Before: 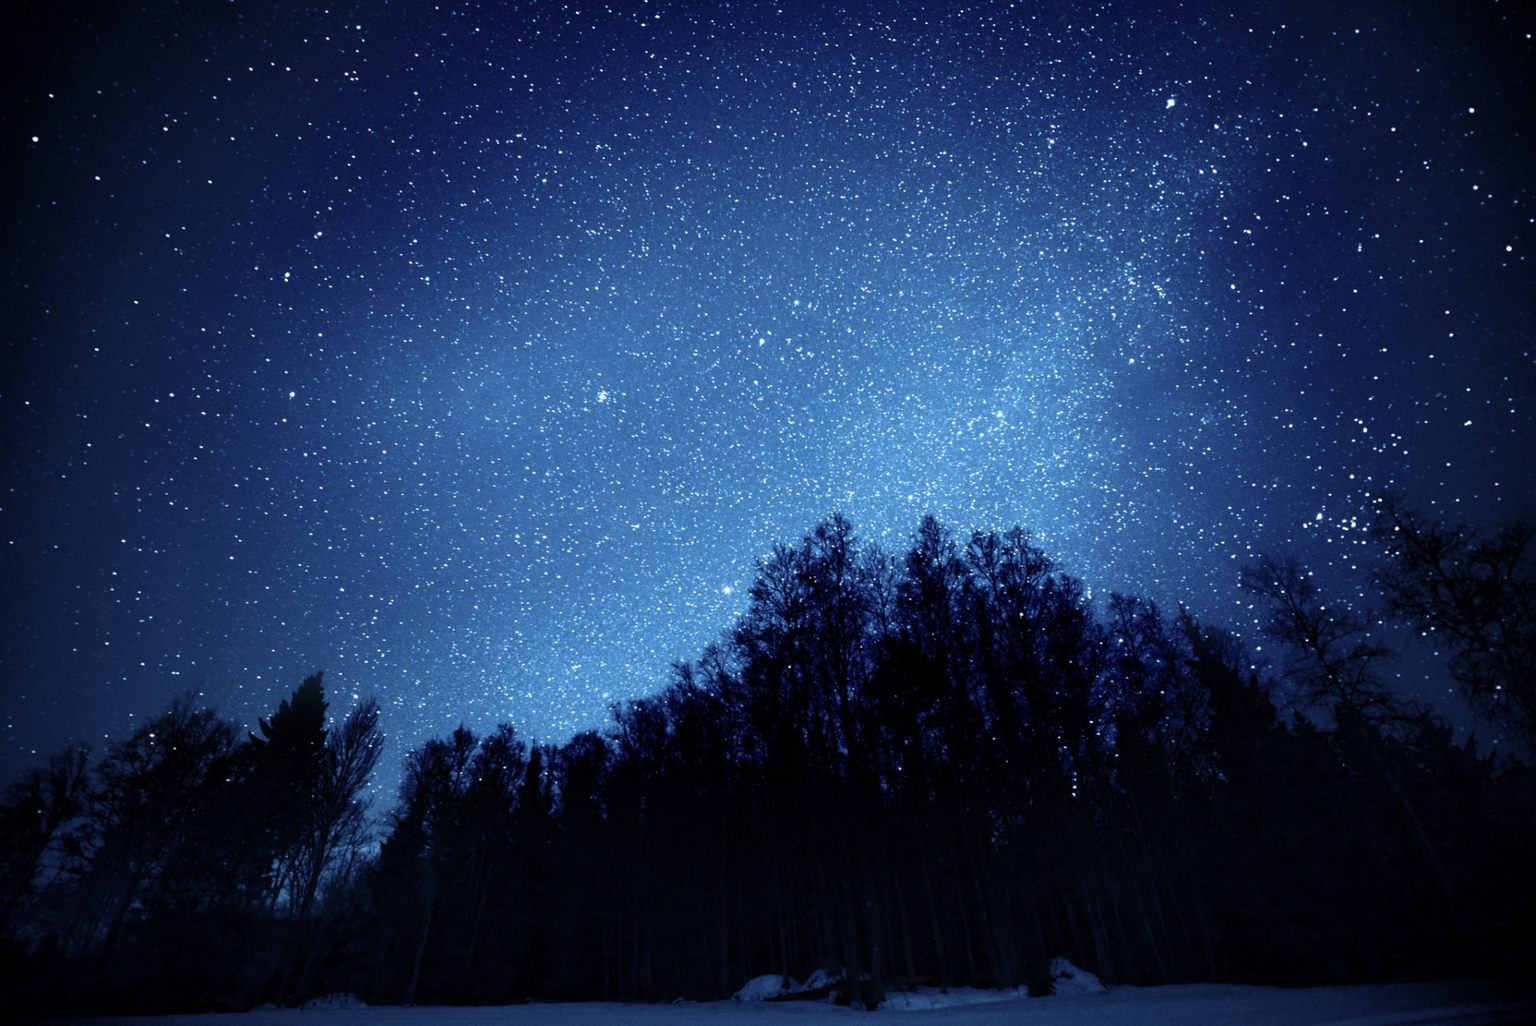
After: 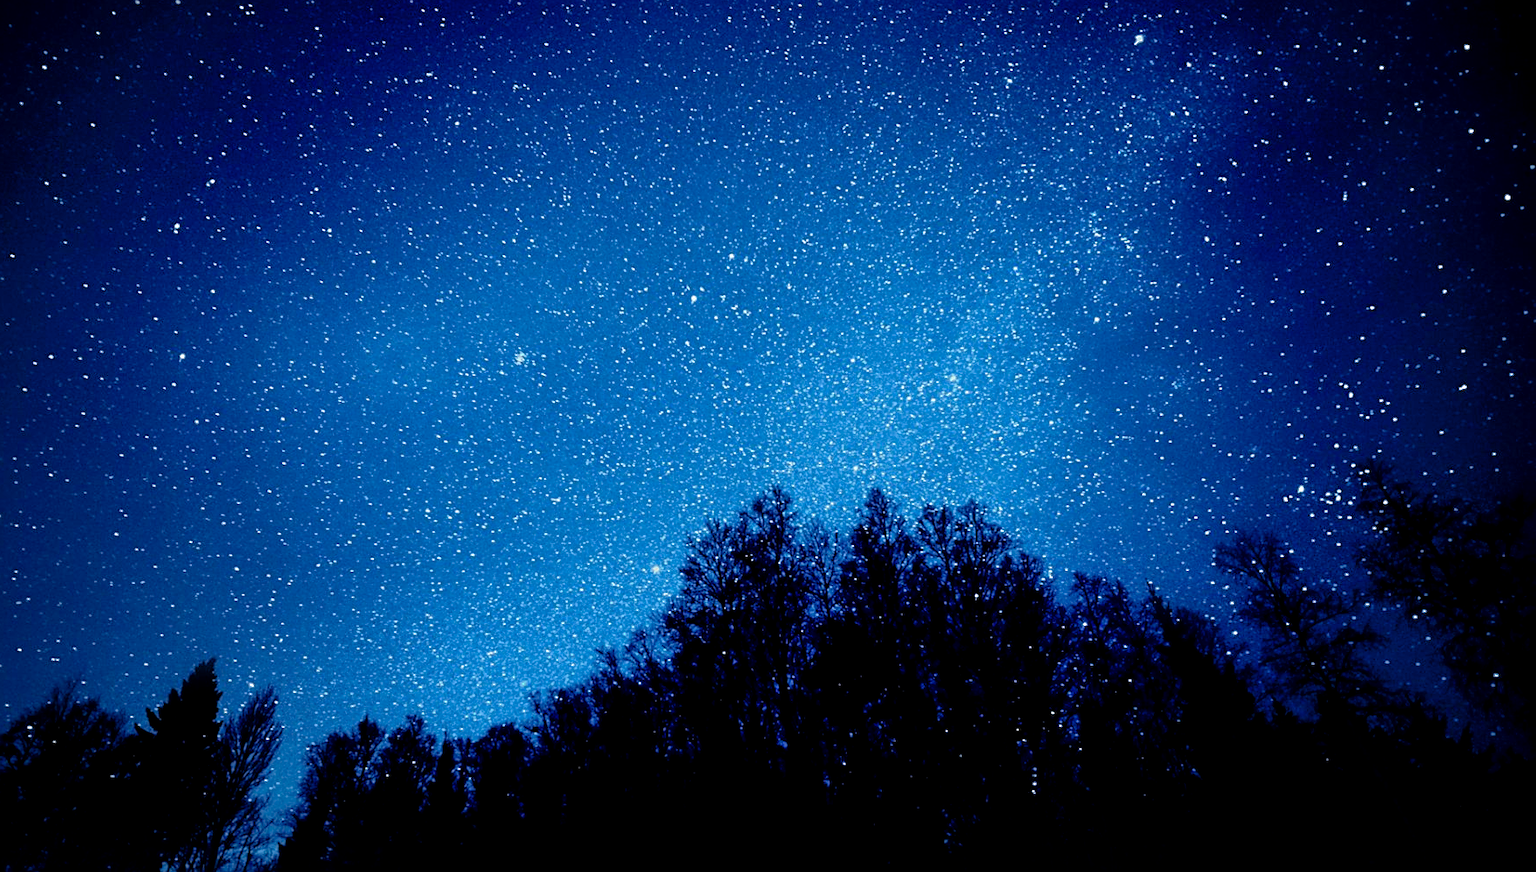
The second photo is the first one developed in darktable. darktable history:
shadows and highlights: shadows 38.06, highlights -74.39
crop: left 8.125%, top 6.557%, bottom 15.311%
sharpen: amount 0.493
color balance rgb: linear chroma grading › shadows 18.792%, linear chroma grading › highlights 4.34%, linear chroma grading › mid-tones 9.997%, perceptual saturation grading › global saturation 19.849%
exposure: black level correction 0.006, exposure -0.218 EV, compensate highlight preservation false
